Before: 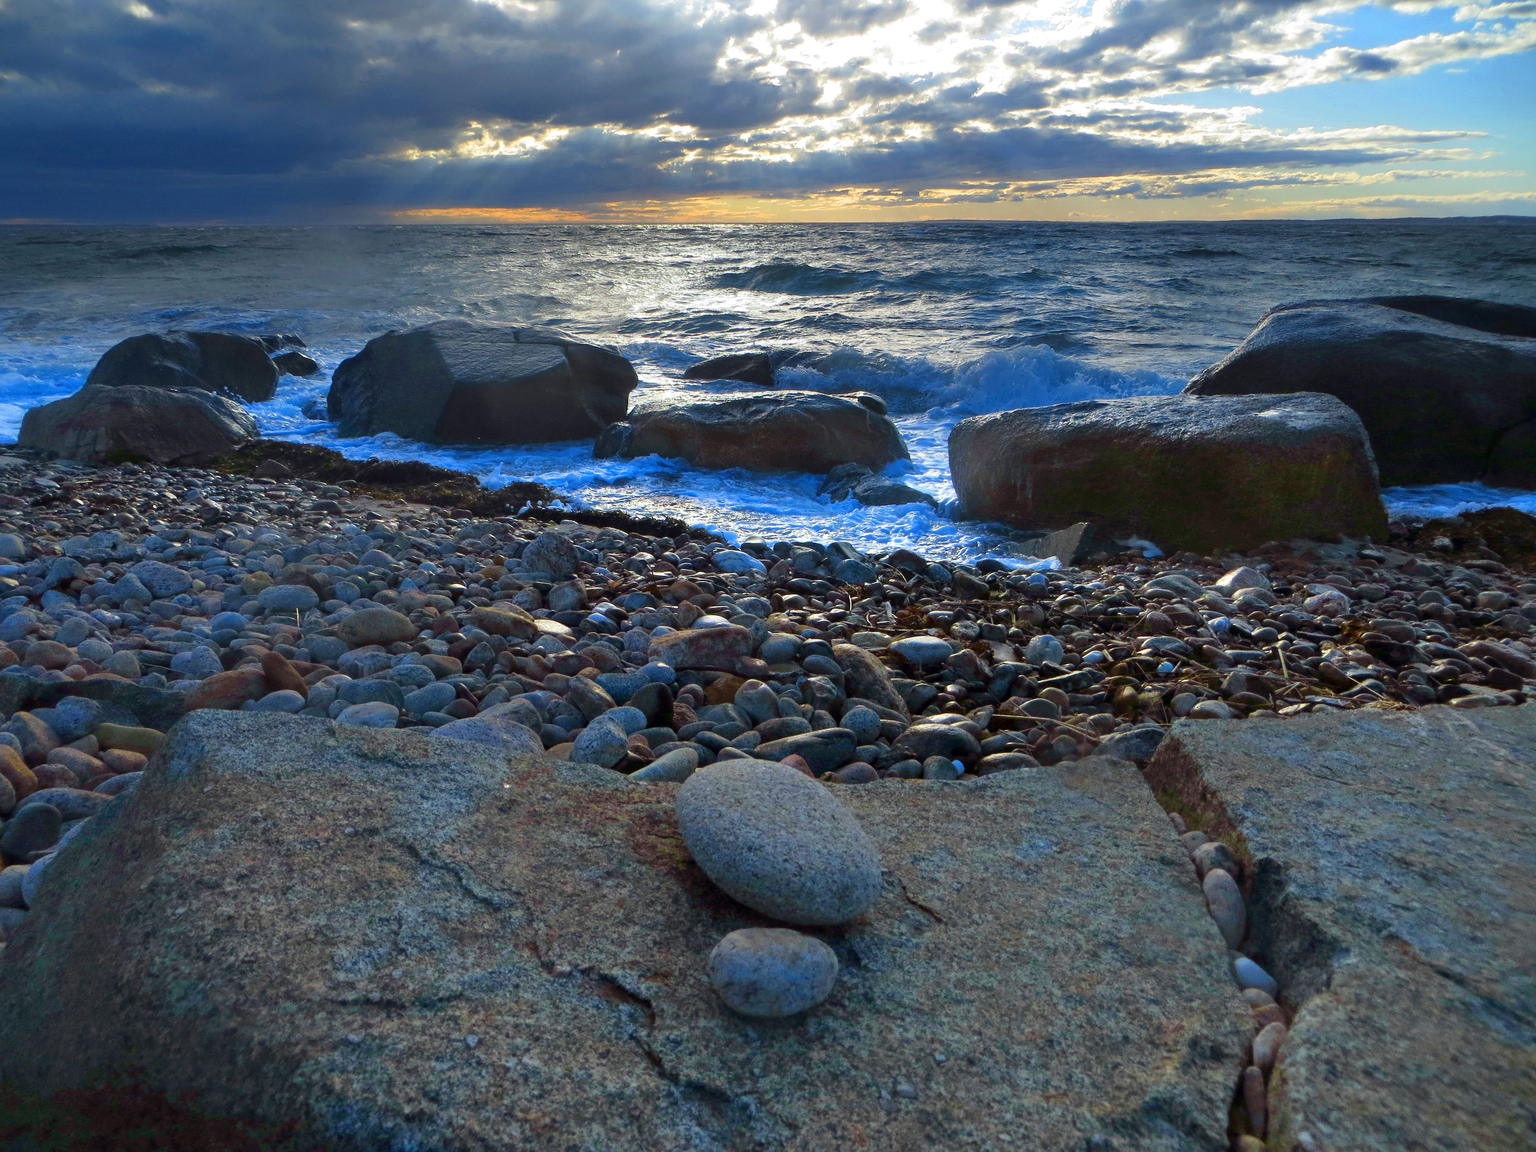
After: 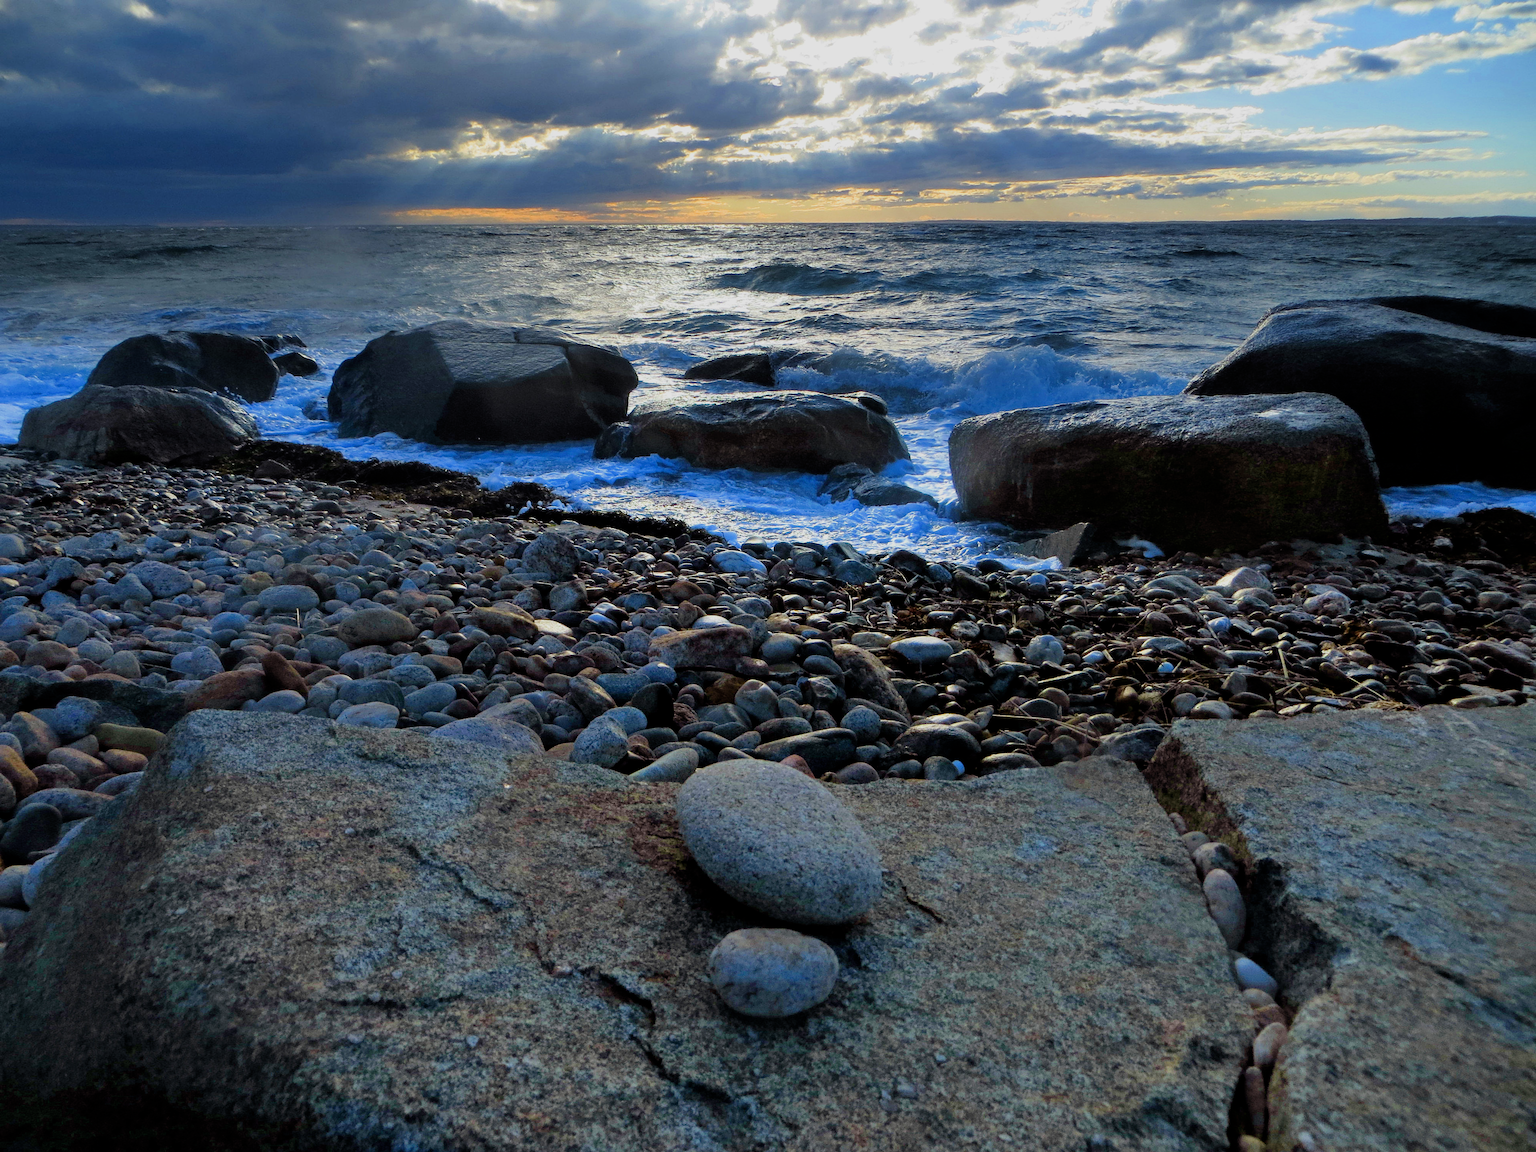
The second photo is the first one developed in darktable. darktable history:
filmic rgb: black relative exposure -7.72 EV, white relative exposure 4.46 EV, target black luminance 0%, hardness 3.75, latitude 50.84%, contrast 1.074, highlights saturation mix 9.54%, shadows ↔ highlights balance -0.27%
